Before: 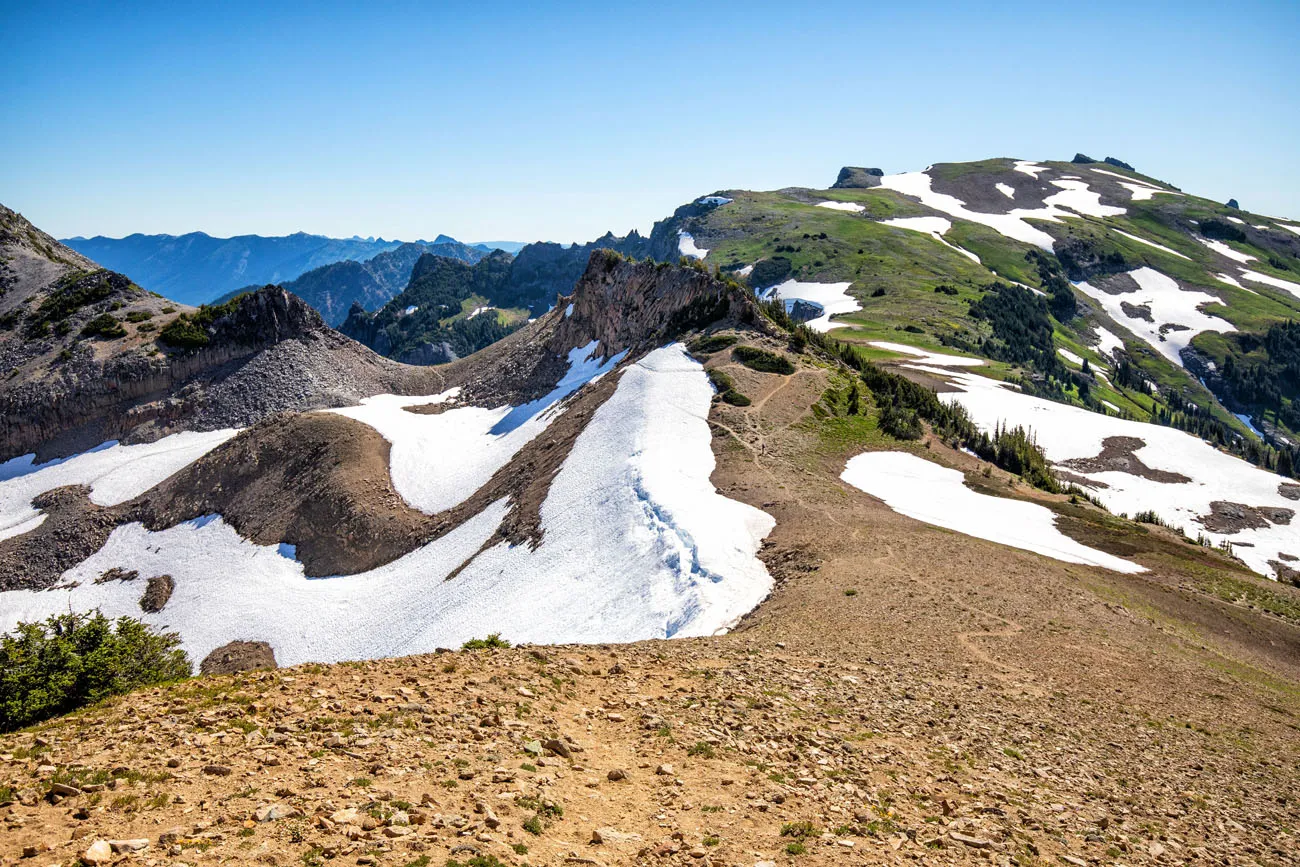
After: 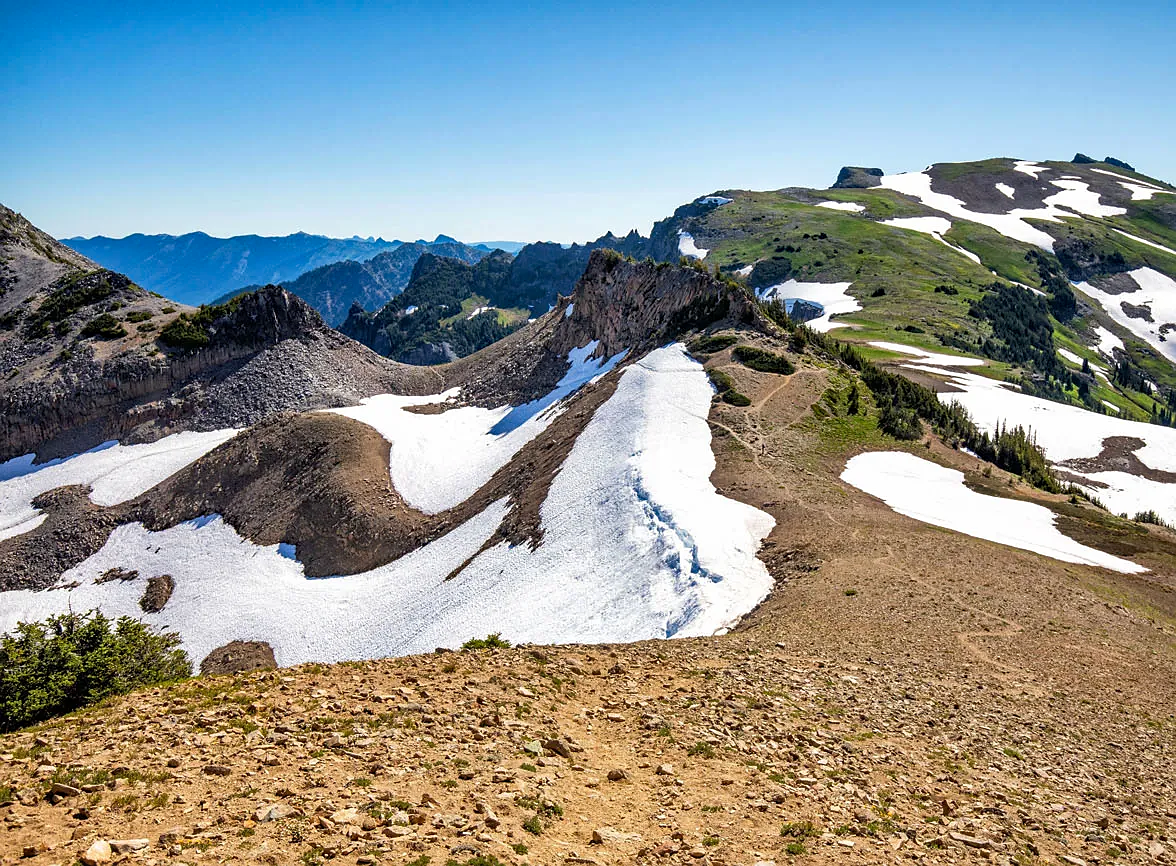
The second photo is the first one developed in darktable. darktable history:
shadows and highlights: shadows 61.02, soften with gaussian
sharpen: radius 1.01
haze removal: adaptive false
crop: right 9.509%, bottom 0.043%
